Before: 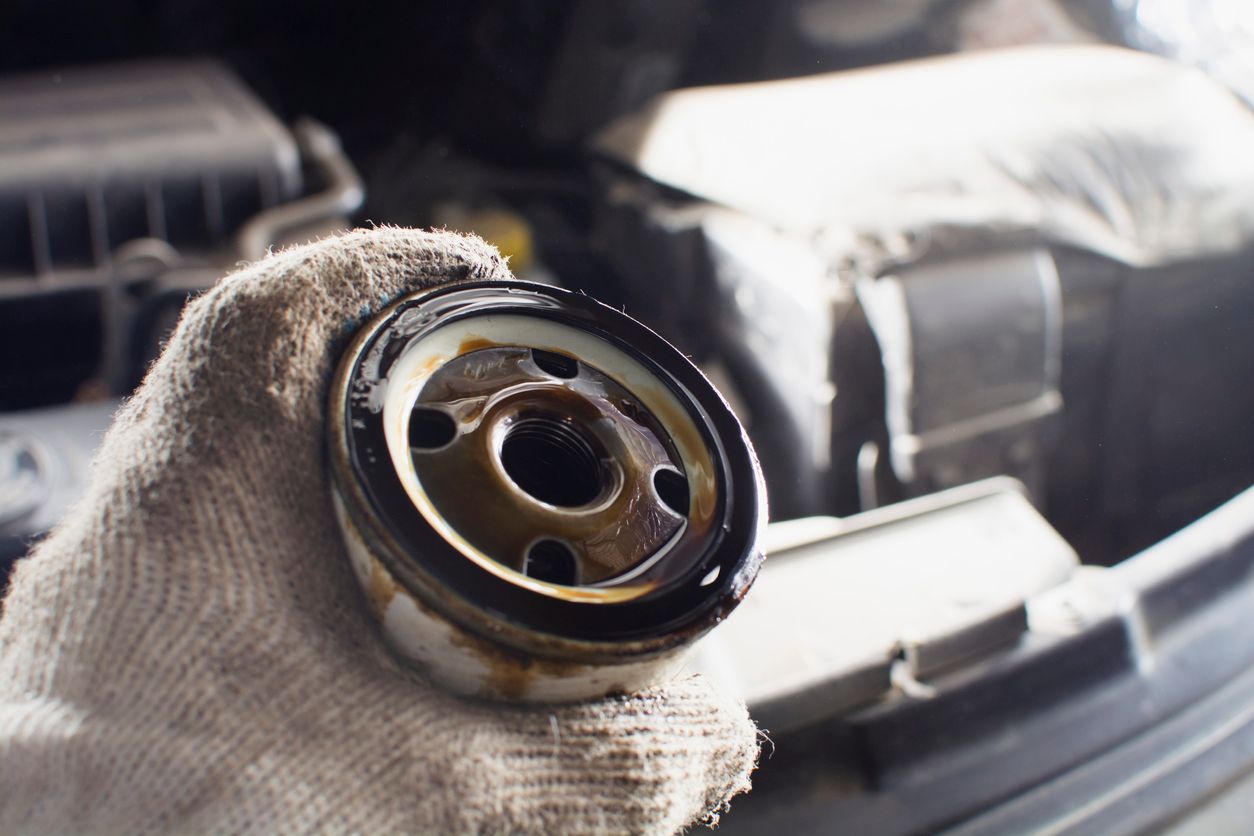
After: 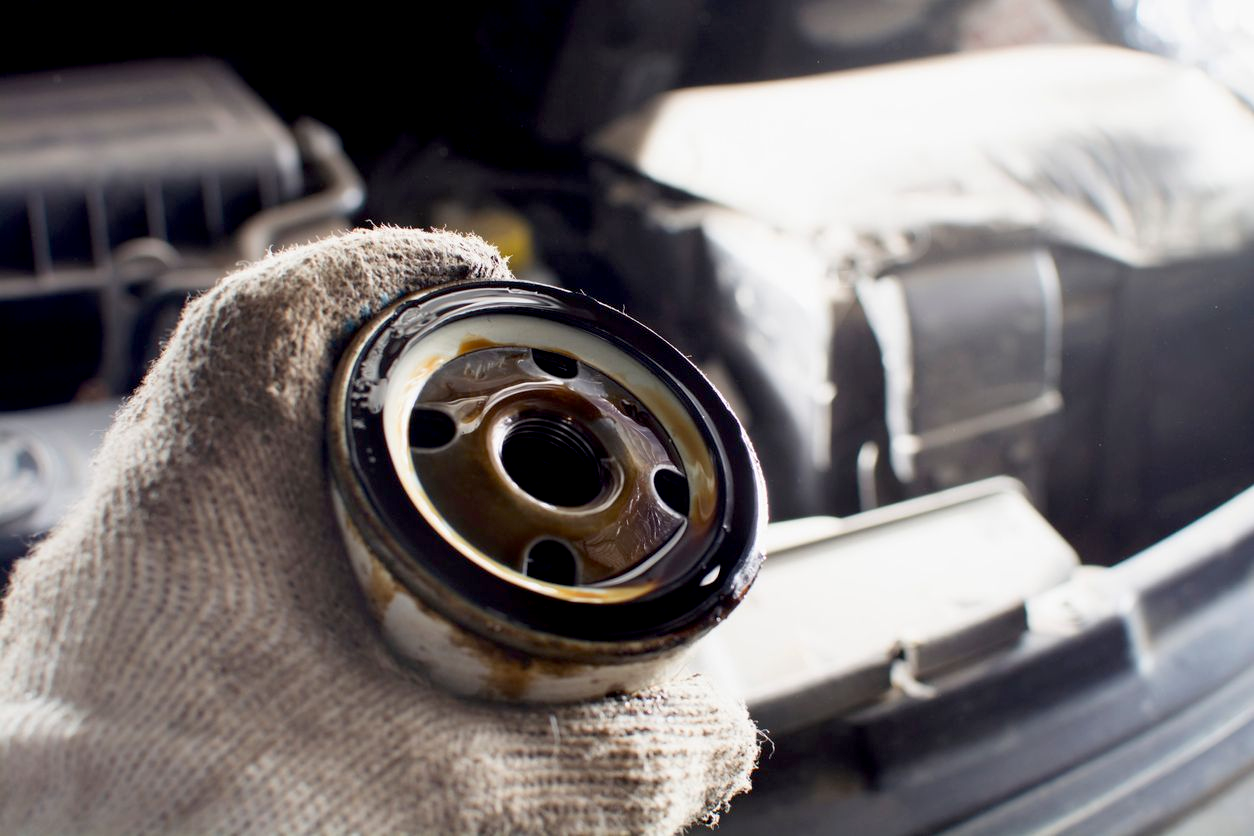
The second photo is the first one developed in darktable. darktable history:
exposure: black level correction 0.009, exposure 0.016 EV, compensate highlight preservation false
